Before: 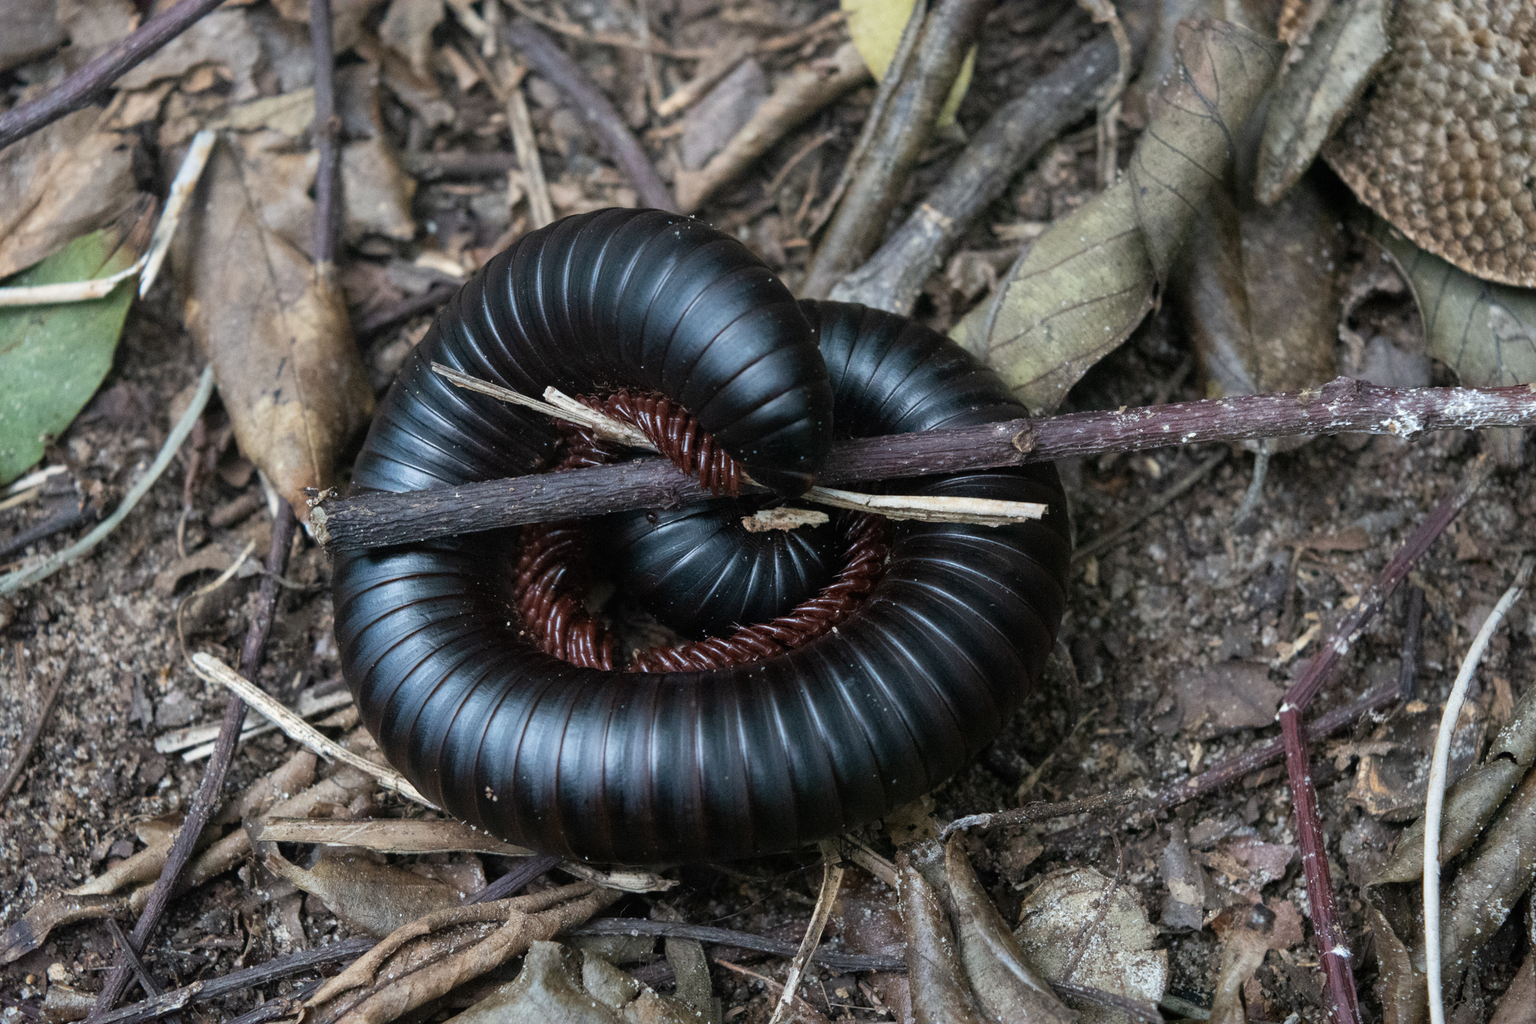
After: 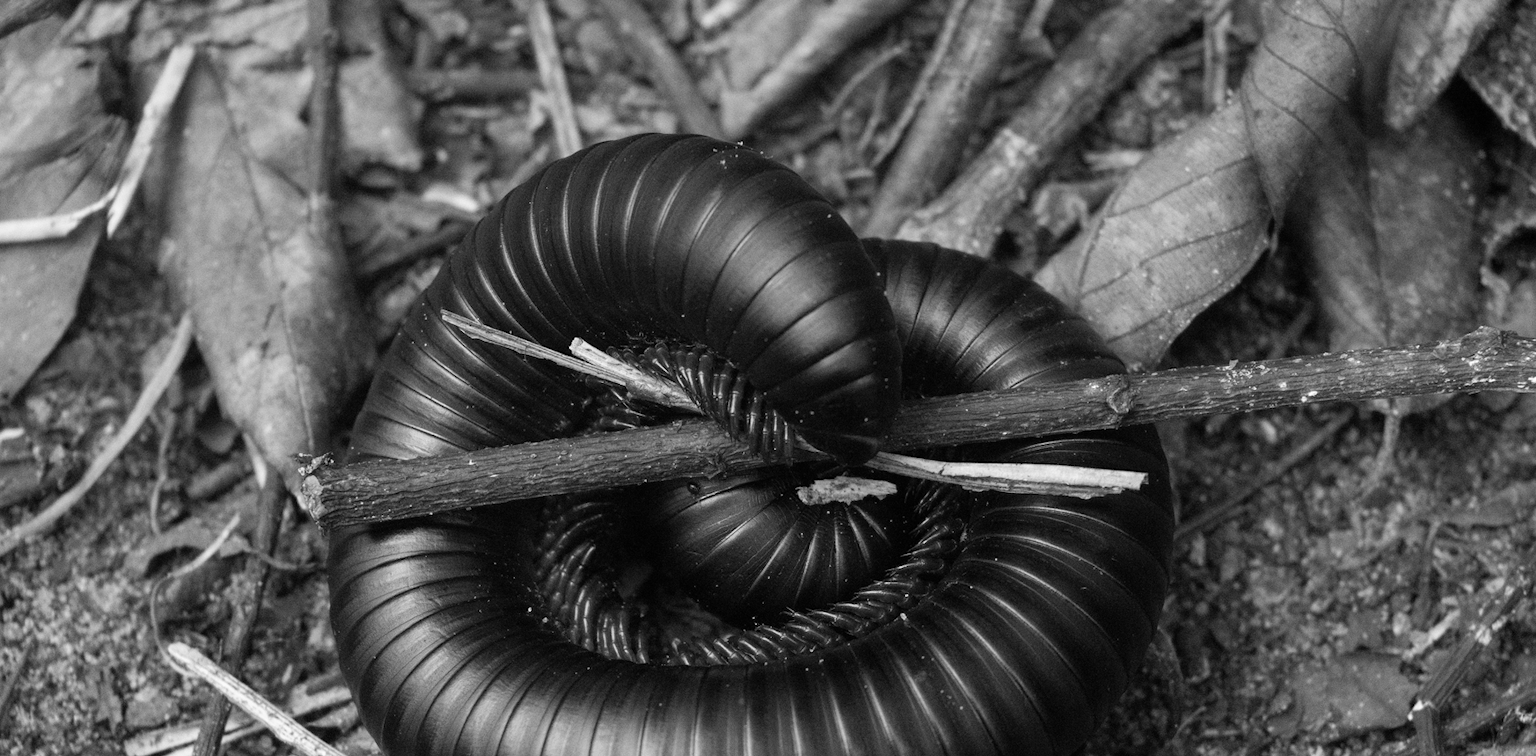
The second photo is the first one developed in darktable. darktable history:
color contrast: green-magenta contrast 0, blue-yellow contrast 0
crop: left 3.015%, top 8.969%, right 9.647%, bottom 26.457%
